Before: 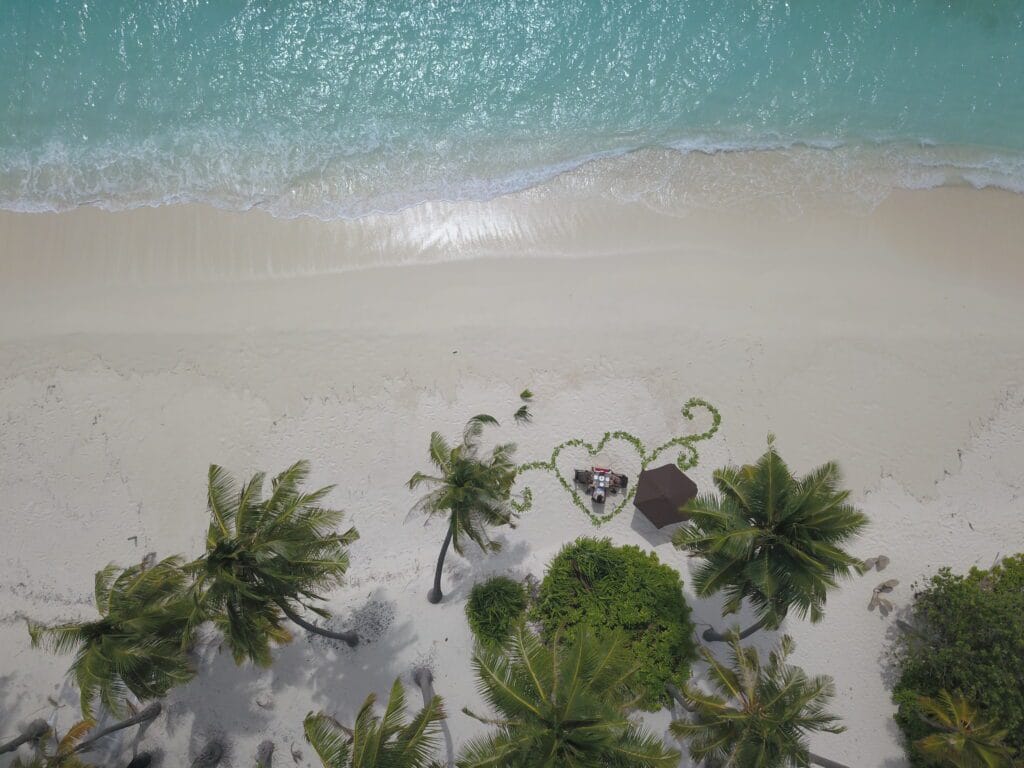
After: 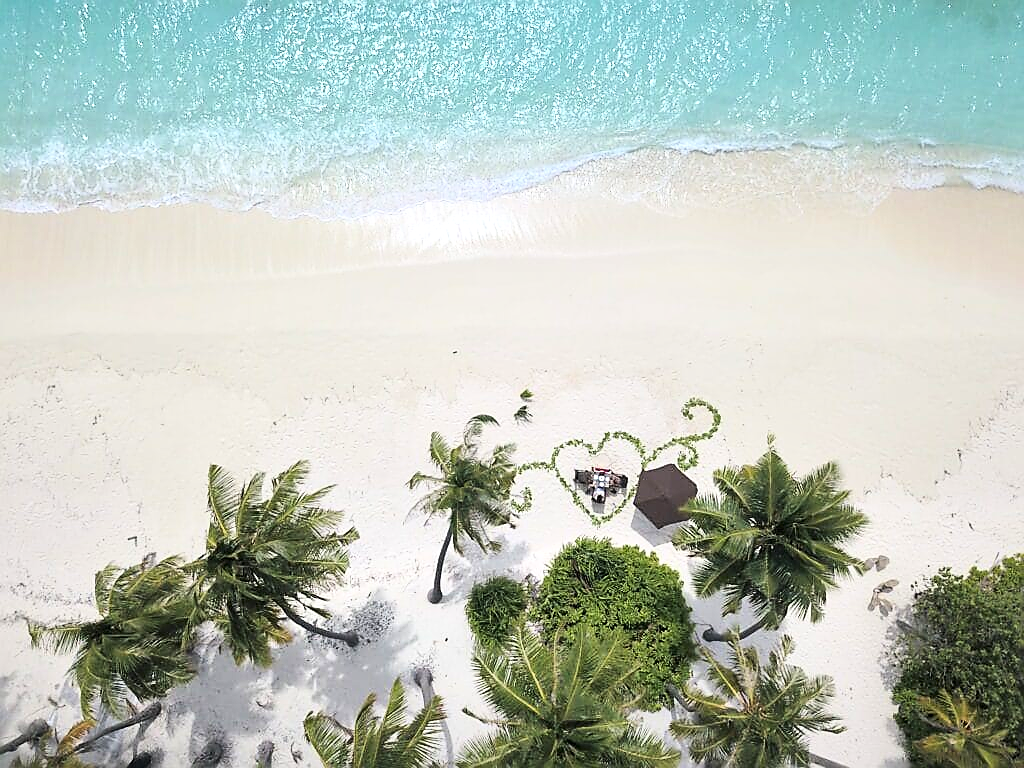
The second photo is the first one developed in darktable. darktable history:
sharpen: radius 1.391, amount 1.265, threshold 0.697
local contrast: mode bilateral grid, contrast 26, coarseness 48, detail 152%, midtone range 0.2
base curve: curves: ch0 [(0, 0) (0.018, 0.026) (0.143, 0.37) (0.33, 0.731) (0.458, 0.853) (0.735, 0.965) (0.905, 0.986) (1, 1)]
